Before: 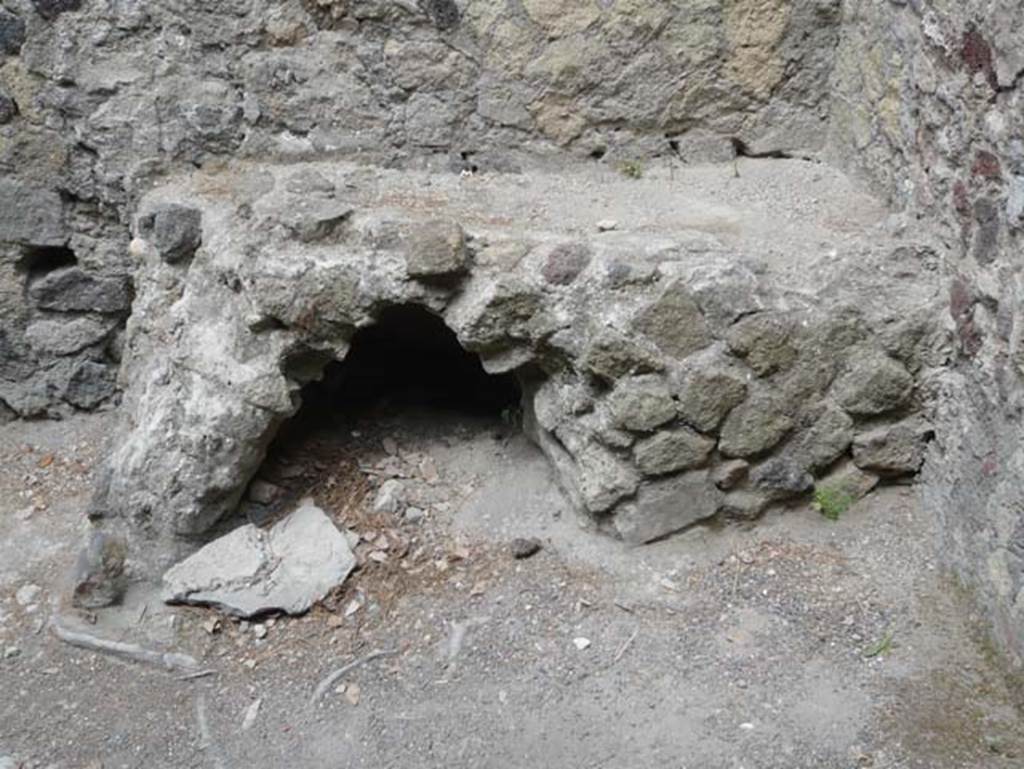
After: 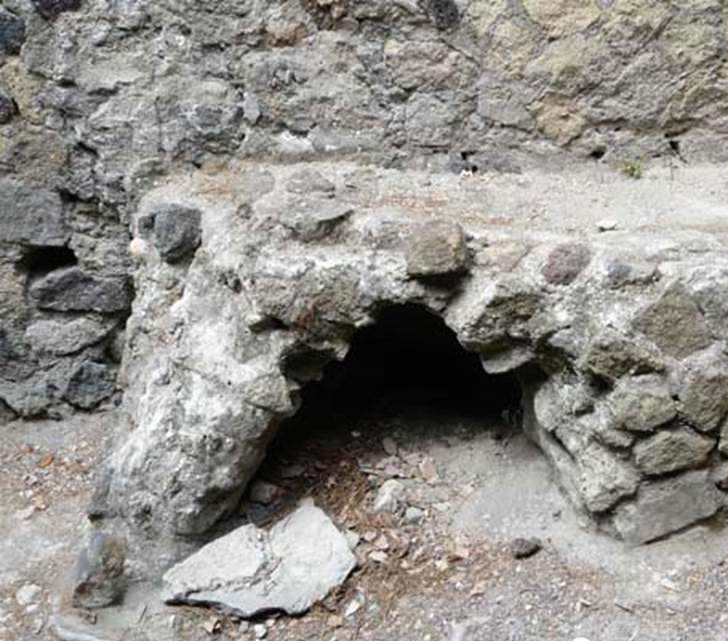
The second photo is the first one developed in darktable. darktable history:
tone curve: curves: ch0 [(0, 0) (0.003, 0.001) (0.011, 0.005) (0.025, 0.01) (0.044, 0.019) (0.069, 0.029) (0.1, 0.042) (0.136, 0.078) (0.177, 0.129) (0.224, 0.182) (0.277, 0.246) (0.335, 0.318) (0.399, 0.396) (0.468, 0.481) (0.543, 0.573) (0.623, 0.672) (0.709, 0.777) (0.801, 0.881) (0.898, 0.975) (1, 1)], preserve colors none
crop: right 28.885%, bottom 16.626%
